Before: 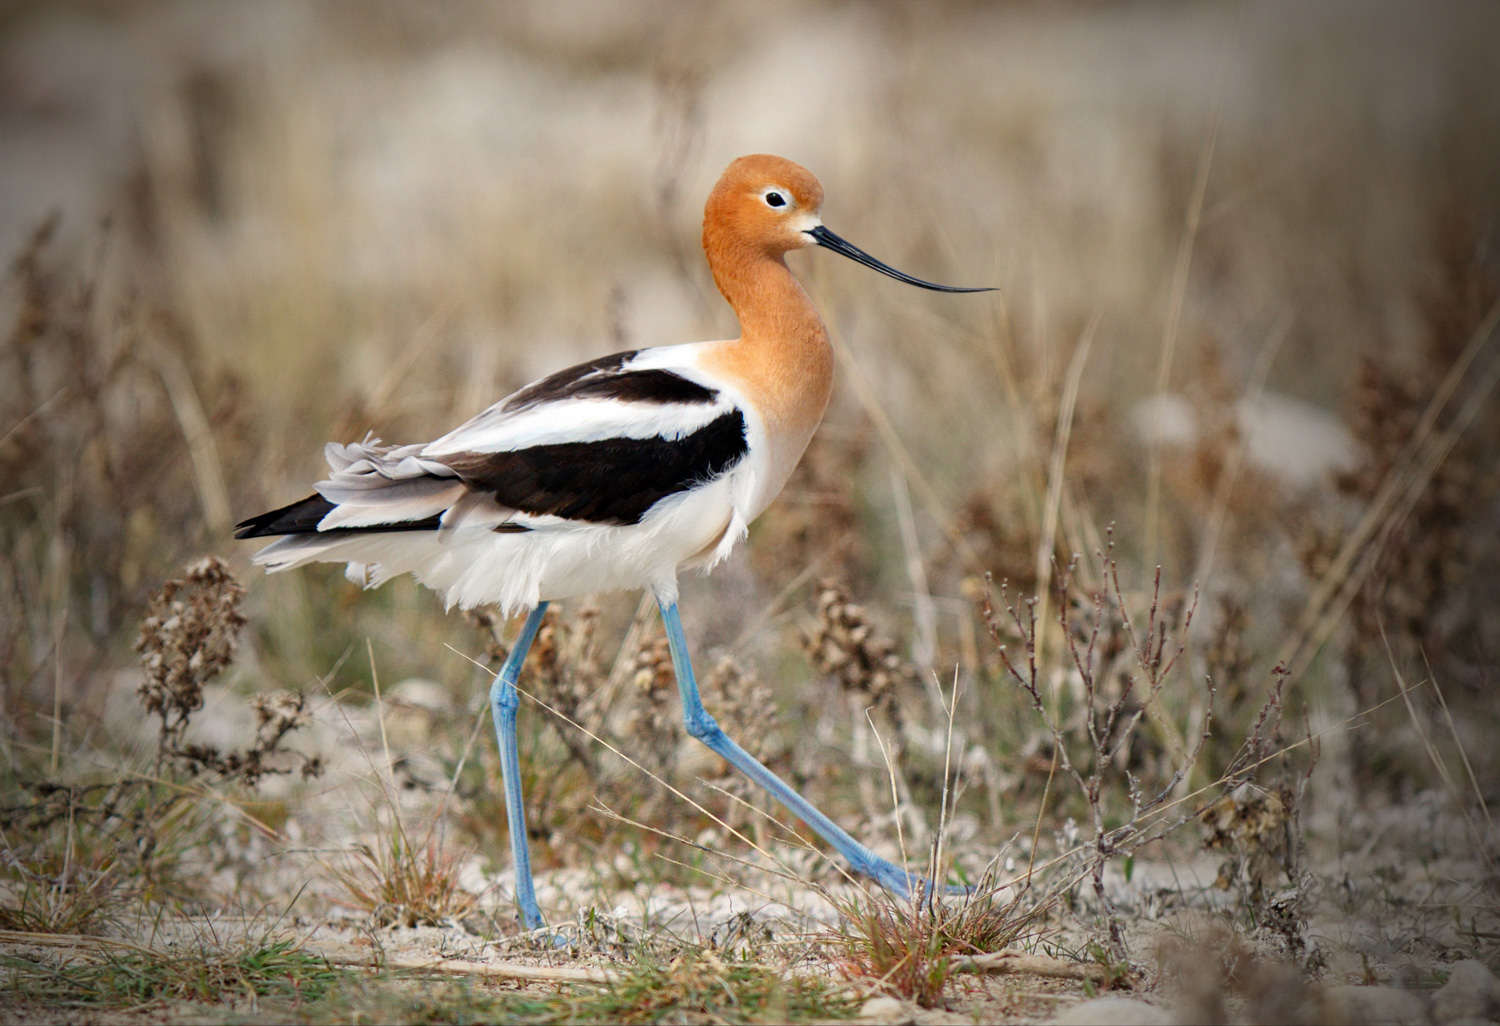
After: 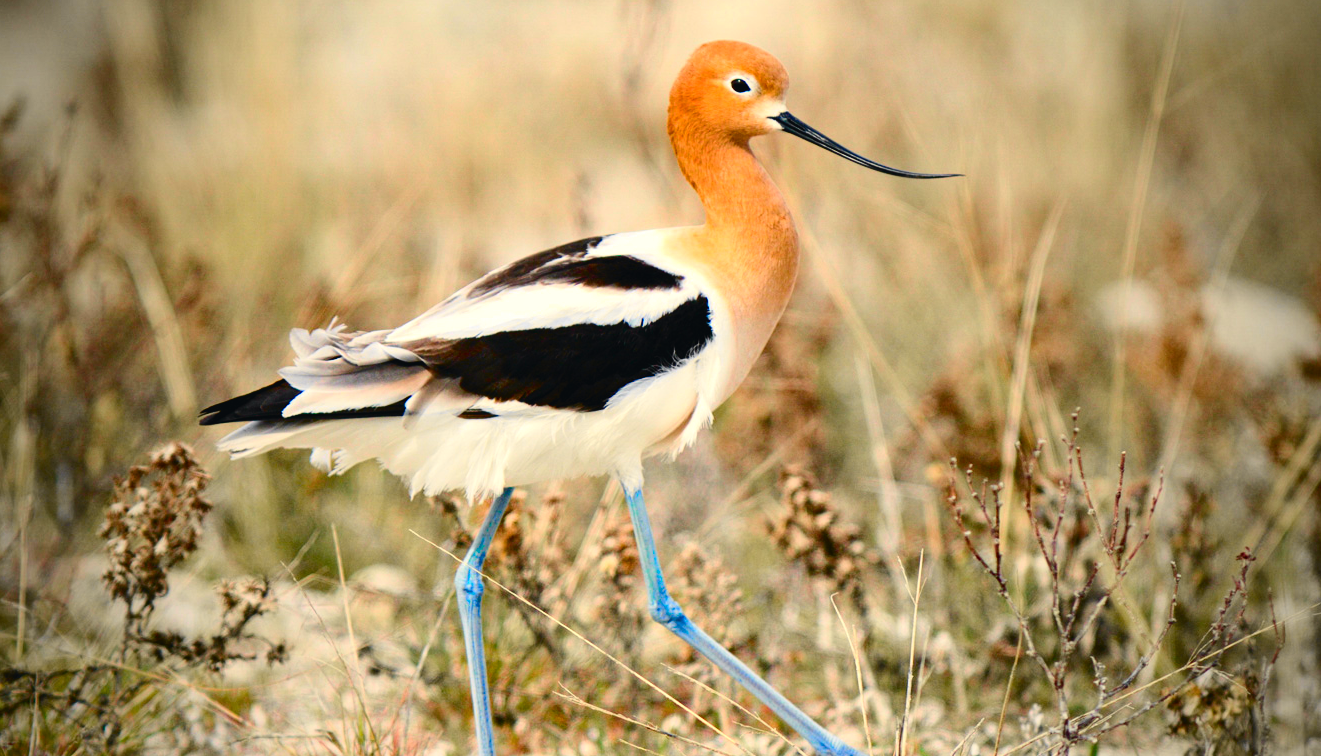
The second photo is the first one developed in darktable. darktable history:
tone curve: curves: ch0 [(0, 0.026) (0.104, 0.1) (0.233, 0.262) (0.398, 0.507) (0.498, 0.621) (0.65, 0.757) (0.835, 0.883) (1, 0.961)]; ch1 [(0, 0) (0.346, 0.307) (0.408, 0.369) (0.453, 0.457) (0.482, 0.476) (0.502, 0.498) (0.521, 0.503) (0.553, 0.554) (0.638, 0.646) (0.693, 0.727) (1, 1)]; ch2 [(0, 0) (0.366, 0.337) (0.434, 0.46) (0.485, 0.494) (0.5, 0.494) (0.511, 0.508) (0.537, 0.55) (0.579, 0.599) (0.663, 0.67) (1, 1)], color space Lab, independent channels, preserve colors none
color balance rgb: shadows lift › luminance 0.978%, shadows lift › chroma 0.414%, shadows lift › hue 20°, highlights gain › chroma 3.1%, highlights gain › hue 60.28°, perceptual saturation grading › global saturation 46.221%, perceptual saturation grading › highlights -49.714%, perceptual saturation grading › shadows 29.773%, perceptual brilliance grading › global brilliance 14.686%, perceptual brilliance grading › shadows -34.419%, global vibrance 20%
crop and rotate: left 2.365%, top 11.184%, right 9.513%, bottom 15.102%
base curve: curves: ch0 [(0, 0) (0.472, 0.455) (1, 1)], preserve colors none
